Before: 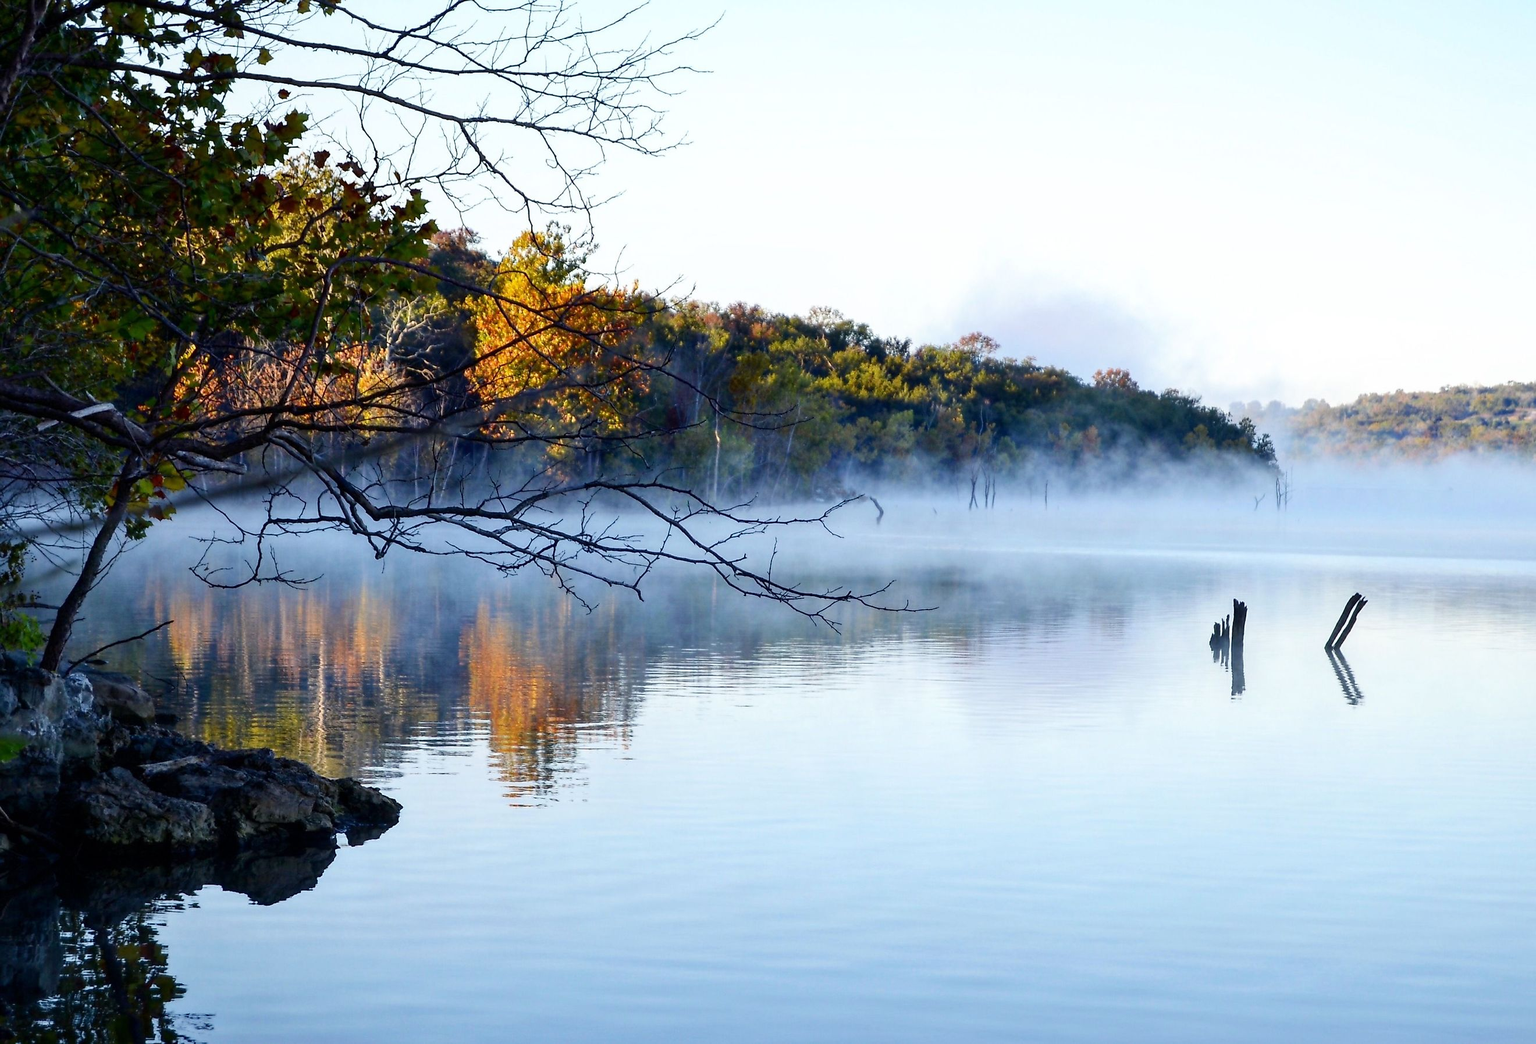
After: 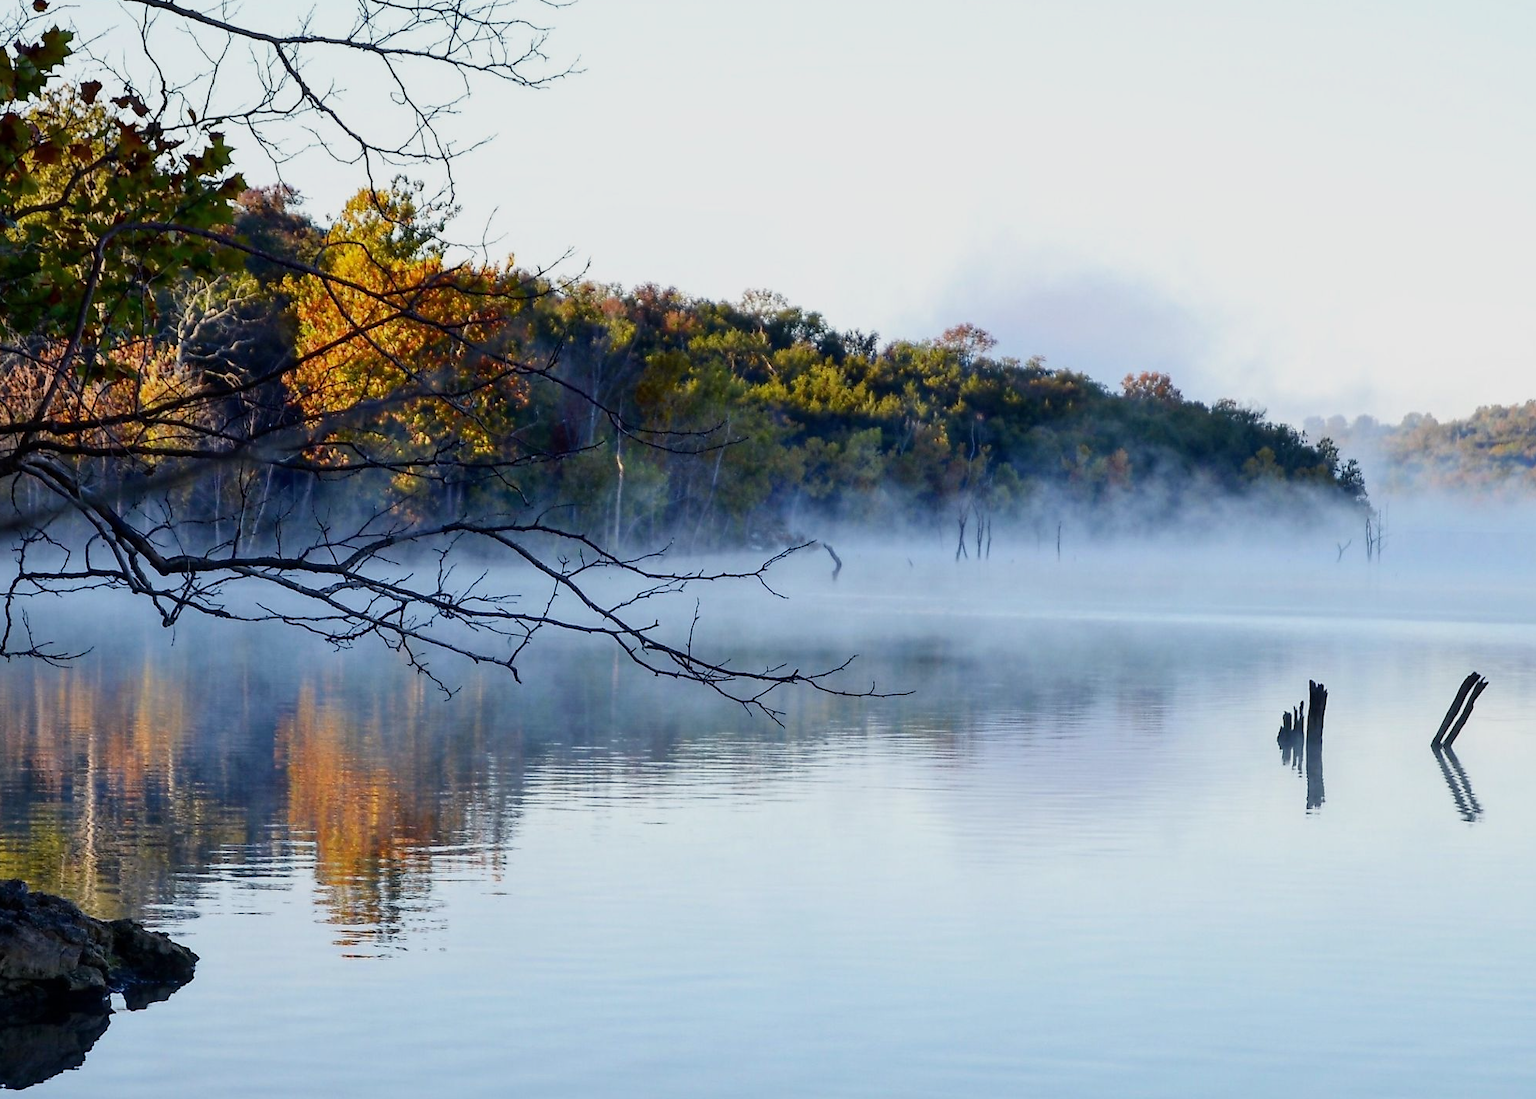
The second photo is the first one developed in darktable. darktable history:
exposure: exposure -0.342 EV, compensate highlight preservation false
crop: left 16.547%, top 8.65%, right 8.601%, bottom 12.502%
